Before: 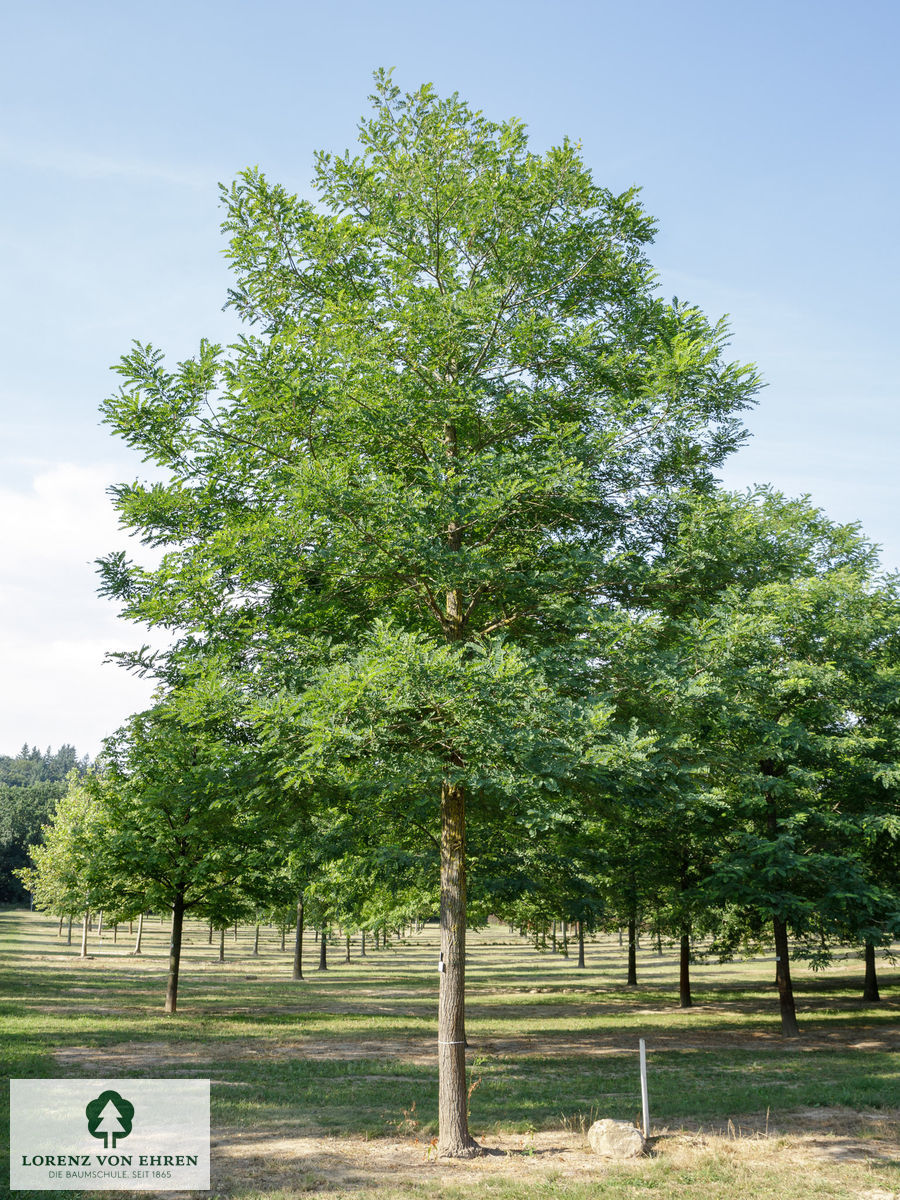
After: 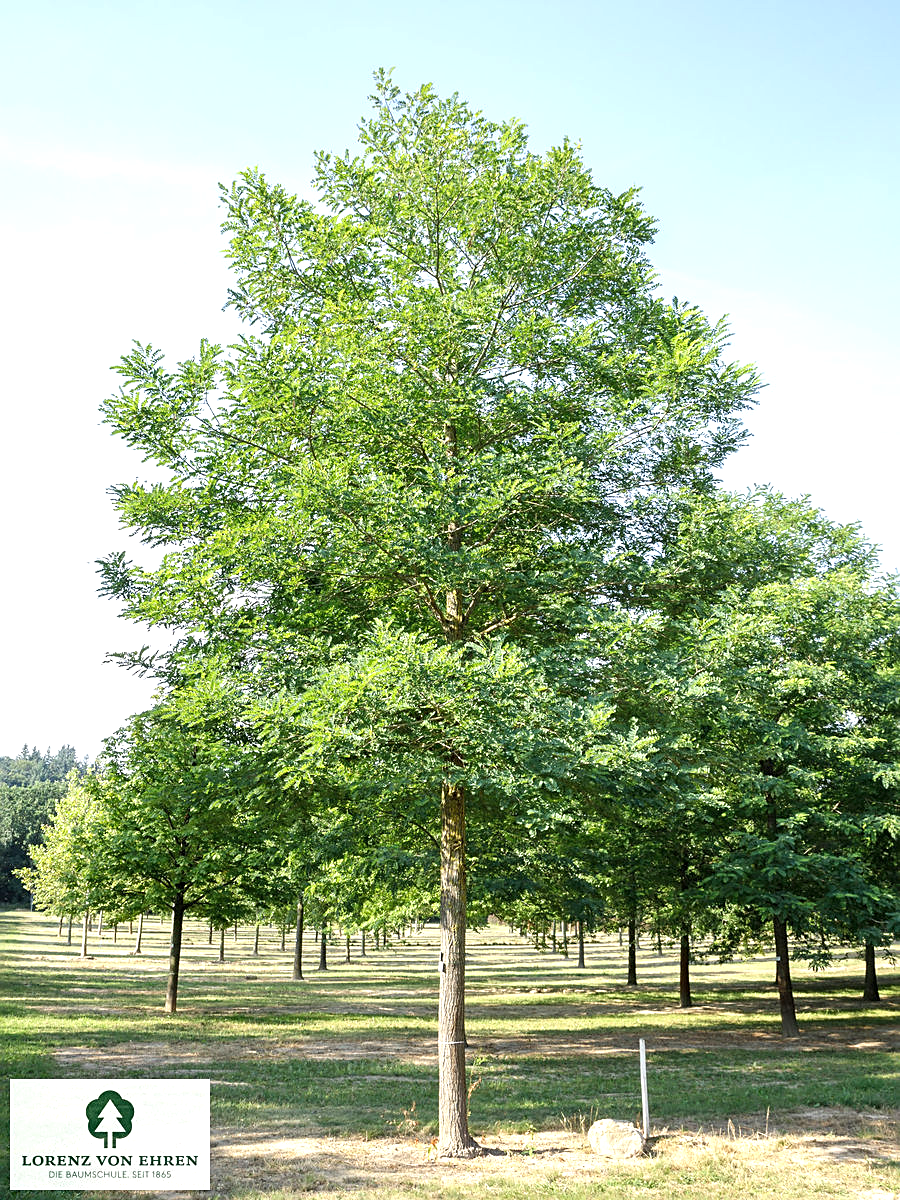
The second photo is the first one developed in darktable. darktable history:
exposure: black level correction 0, exposure 0.692 EV, compensate highlight preservation false
sharpen: on, module defaults
